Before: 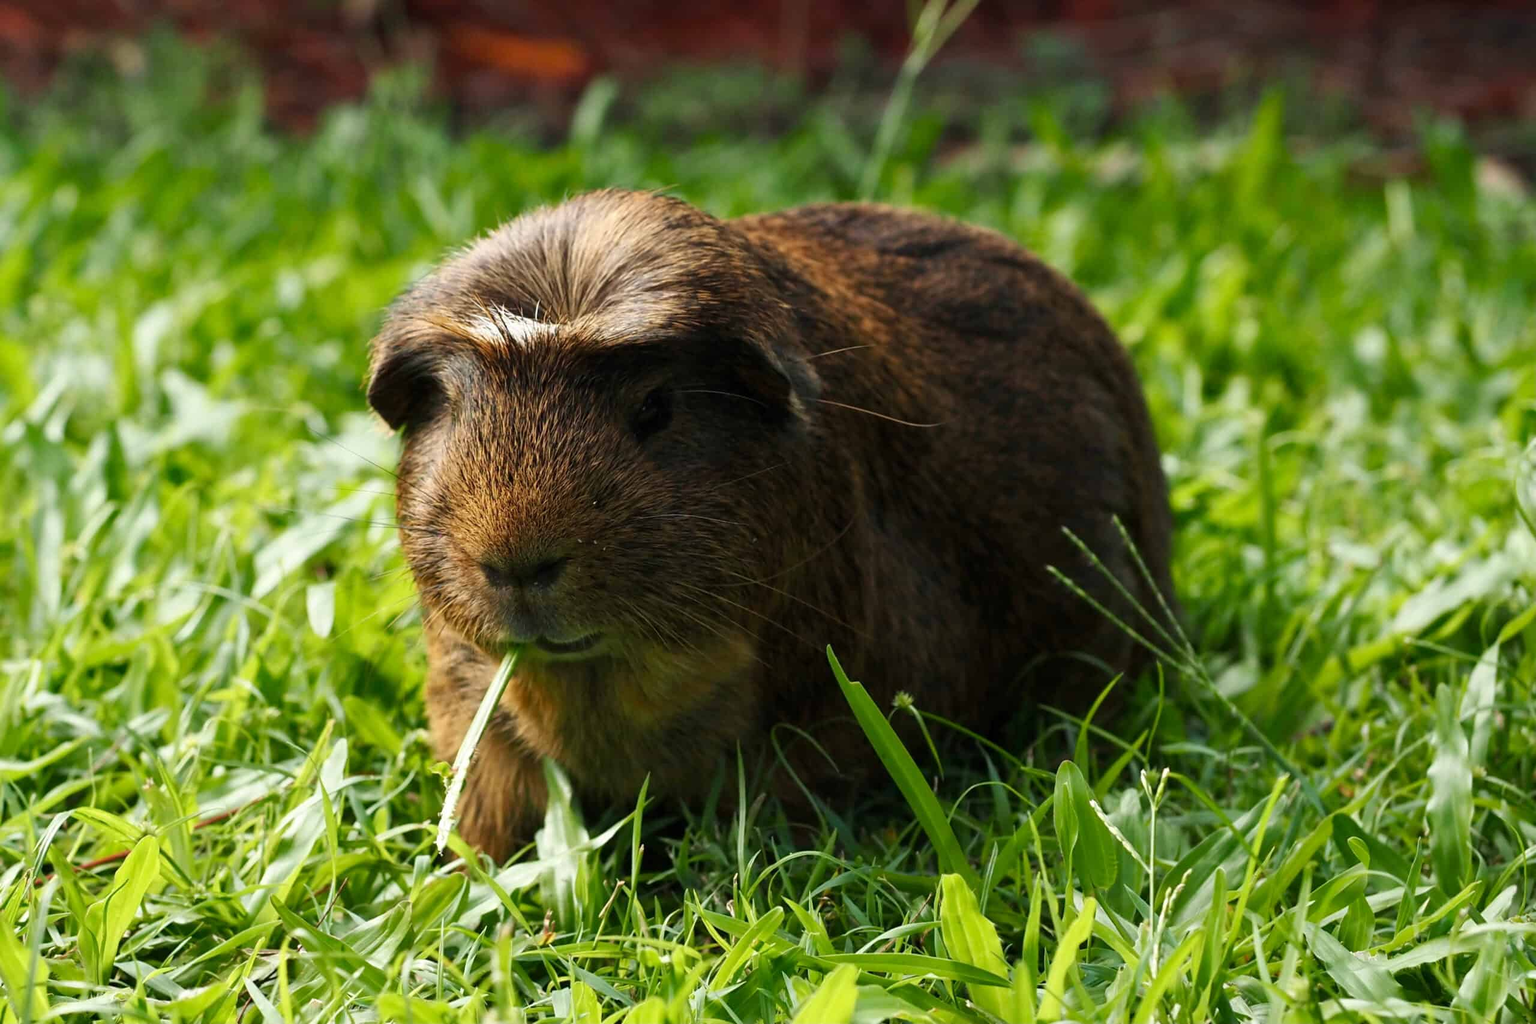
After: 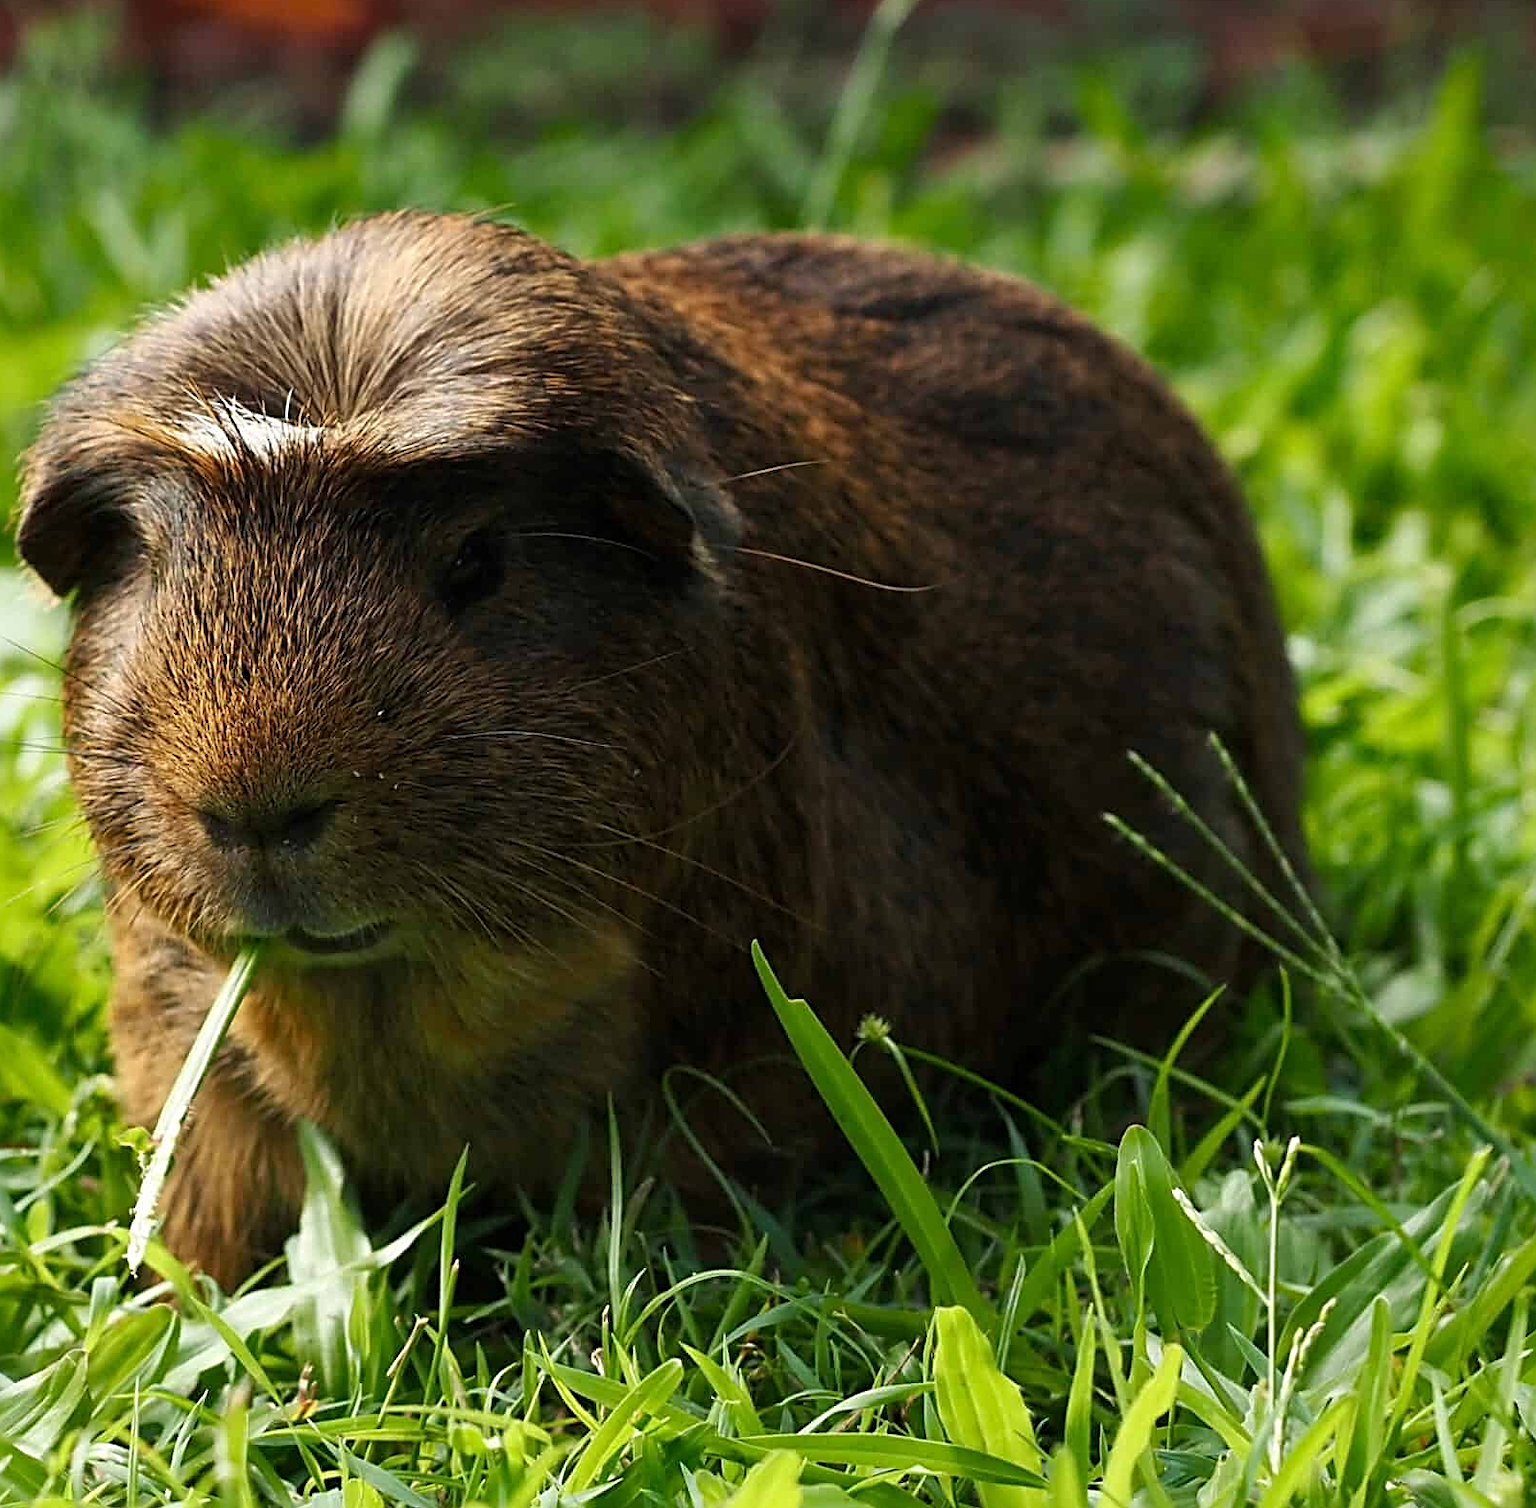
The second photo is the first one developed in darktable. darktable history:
crop and rotate: left 23.279%, top 5.646%, right 14.205%, bottom 2.25%
sharpen: radius 2.542, amount 0.636
